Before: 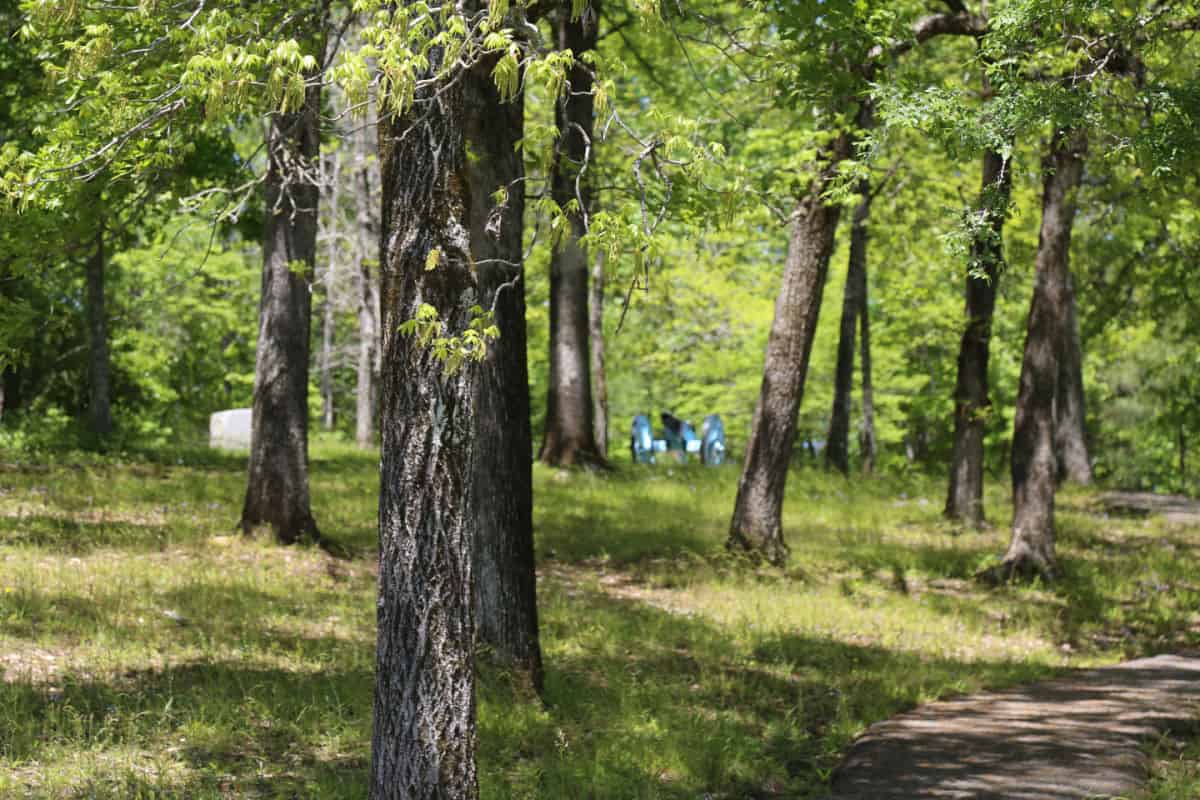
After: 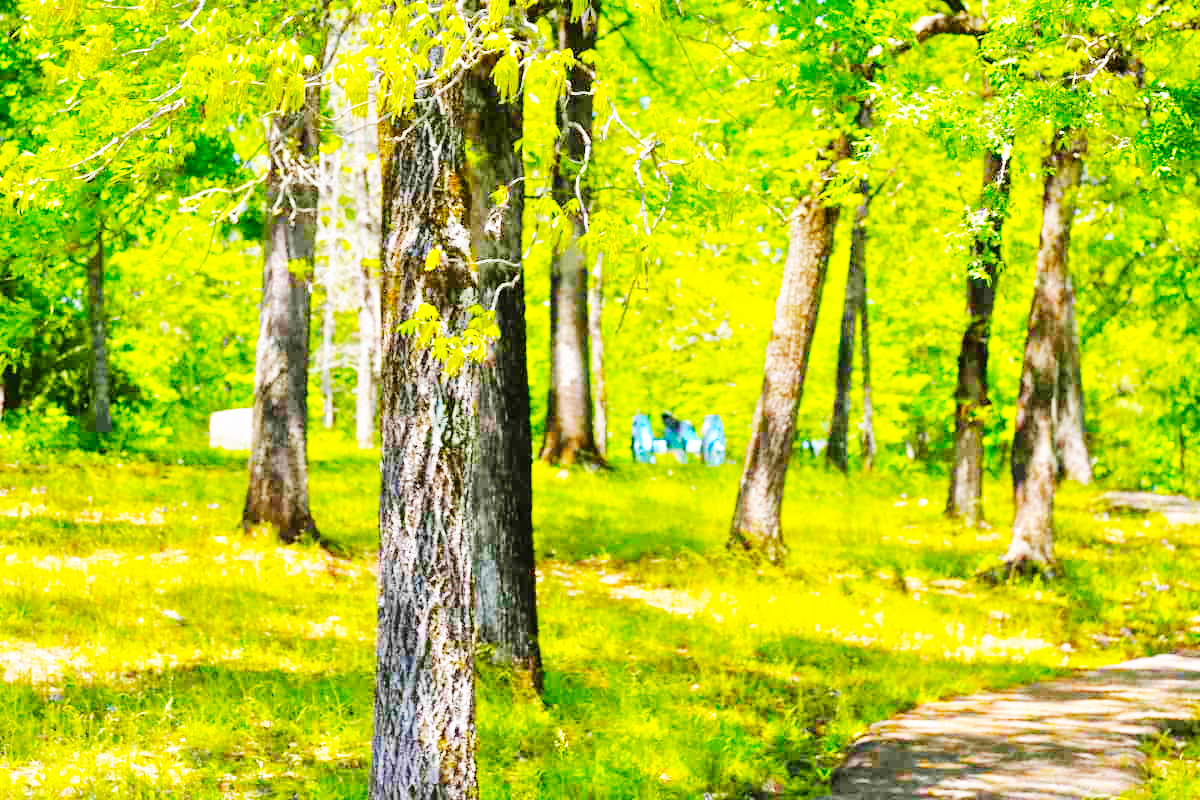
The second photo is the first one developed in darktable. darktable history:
tone equalizer: -7 EV 0.15 EV, -6 EV 0.6 EV, -5 EV 1.15 EV, -4 EV 1.33 EV, -3 EV 1.15 EV, -2 EV 0.6 EV, -1 EV 0.15 EV, mask exposure compensation -0.5 EV
color balance: input saturation 134.34%, contrast -10.04%, contrast fulcrum 19.67%, output saturation 133.51%
base curve: curves: ch0 [(0, 0) (0.007, 0.004) (0.027, 0.03) (0.046, 0.07) (0.207, 0.54) (0.442, 0.872) (0.673, 0.972) (1, 1)], preserve colors none
